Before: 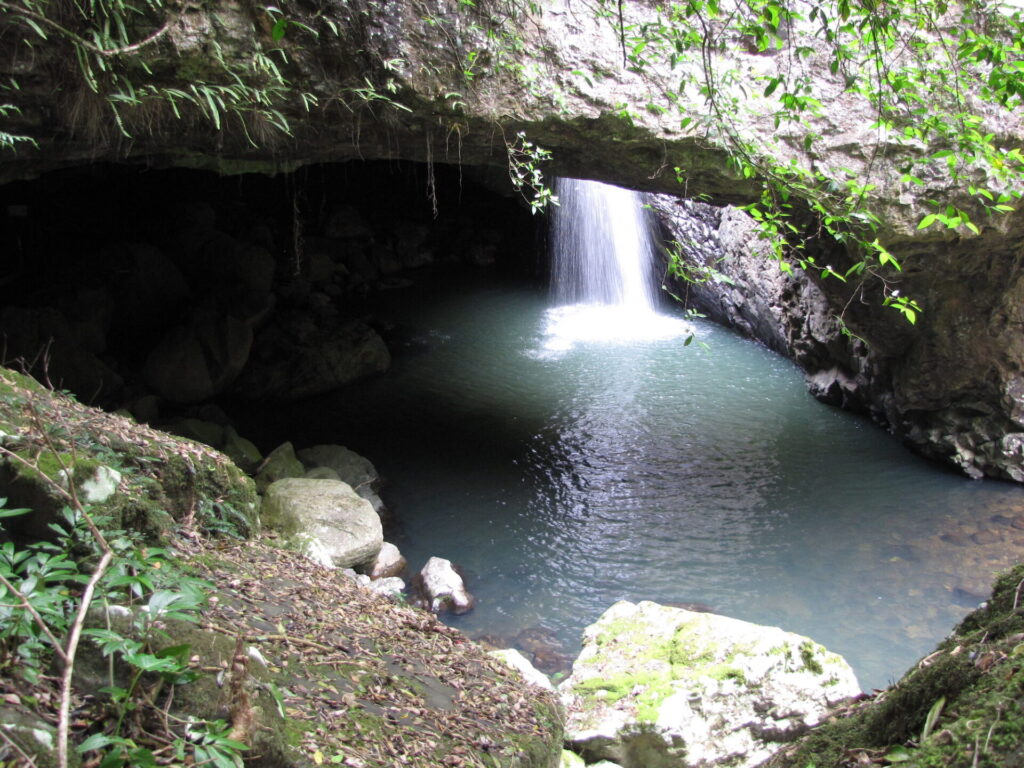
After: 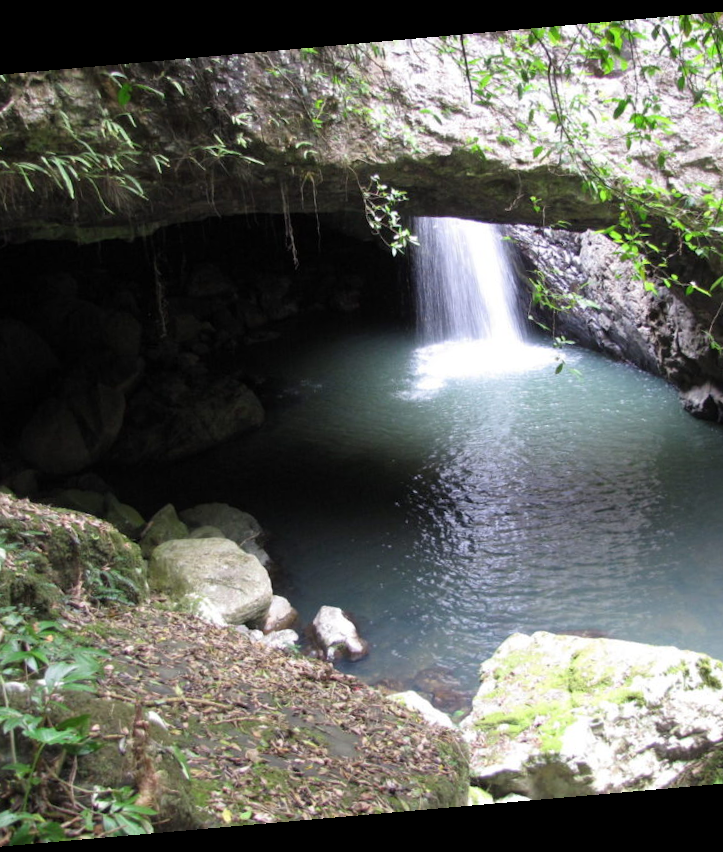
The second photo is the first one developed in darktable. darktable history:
crop and rotate: left 14.436%, right 18.898%
rotate and perspective: rotation -4.98°, automatic cropping off
